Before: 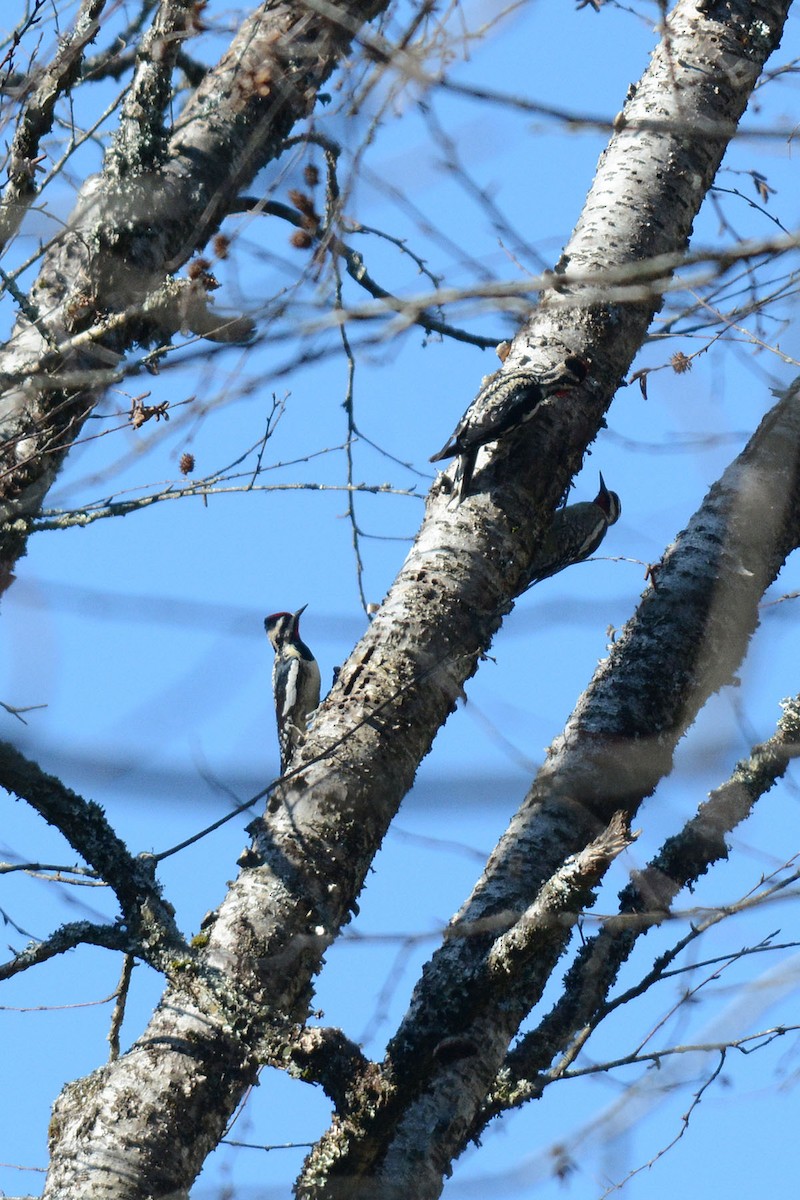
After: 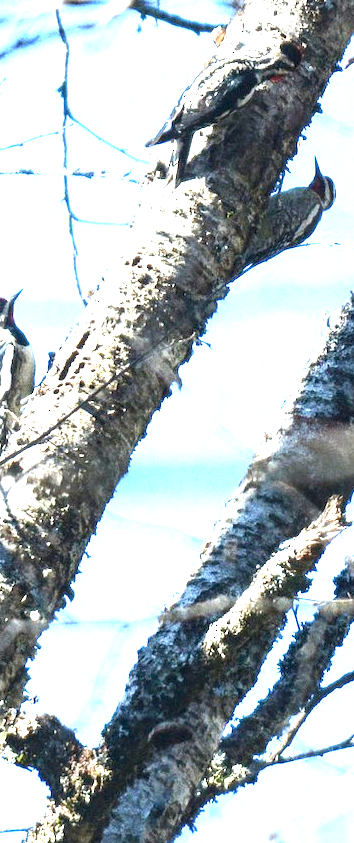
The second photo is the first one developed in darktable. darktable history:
local contrast: shadows 90%, midtone range 0.499
crop: left 35.66%, top 26.287%, right 19.974%, bottom 3.453%
exposure: exposure 2.209 EV, compensate highlight preservation false
